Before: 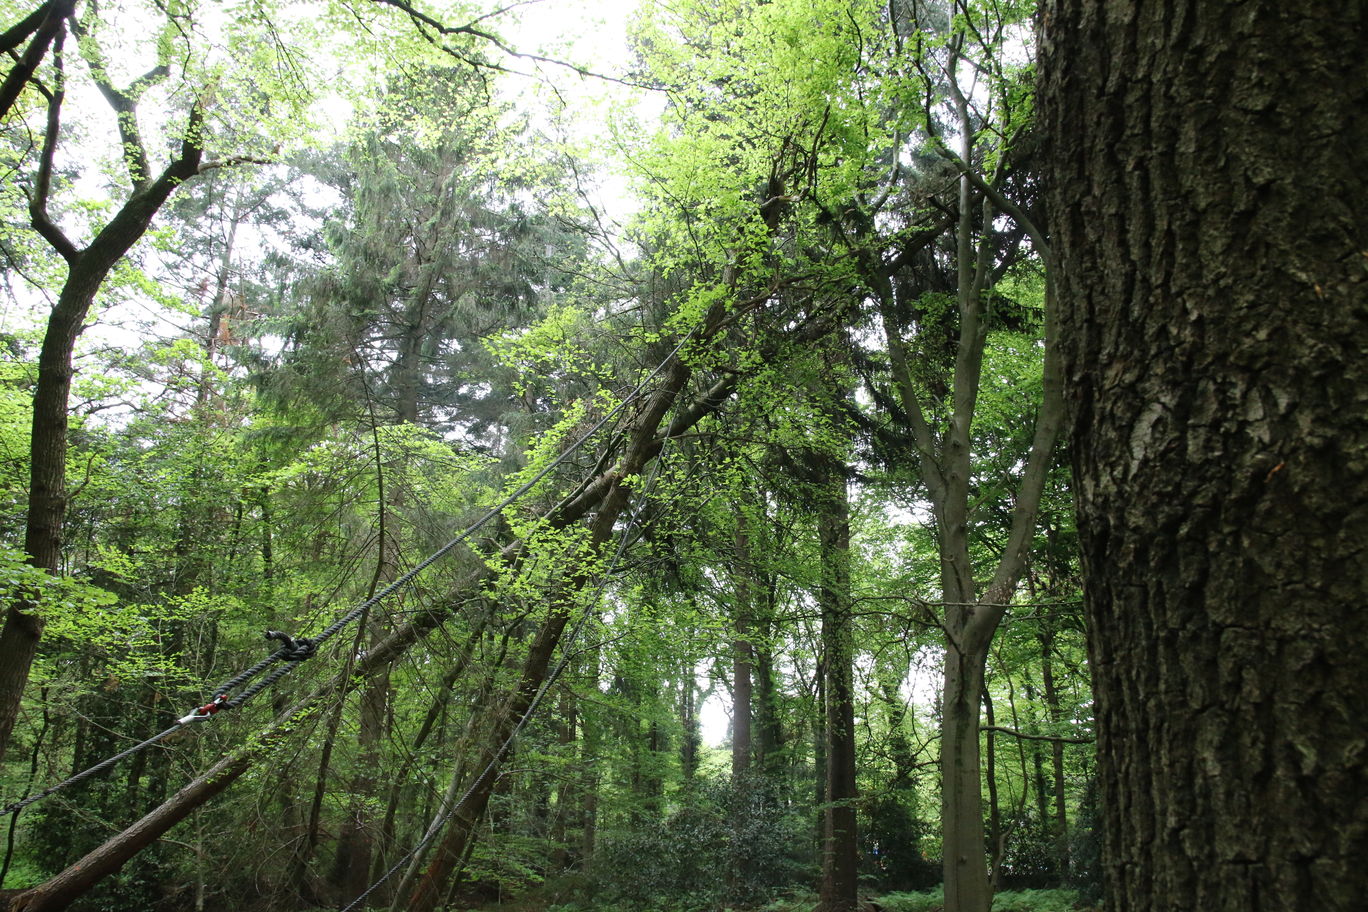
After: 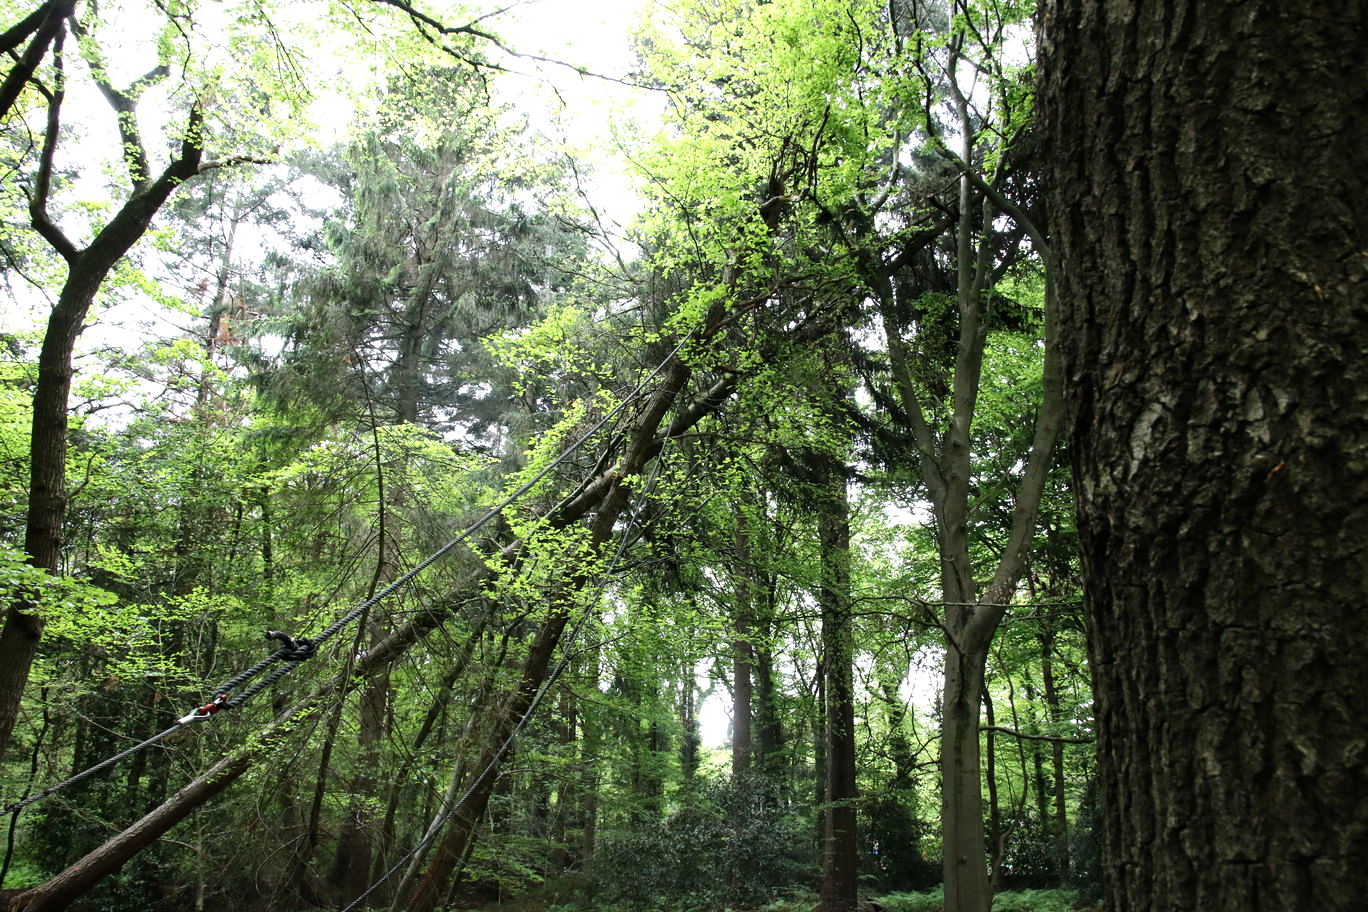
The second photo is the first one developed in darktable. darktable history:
contrast equalizer: octaves 7, y [[0.6 ×6], [0.55 ×6], [0 ×6], [0 ×6], [0 ×6]], mix 0.15
tone equalizer: -8 EV -0.417 EV, -7 EV -0.389 EV, -6 EV -0.333 EV, -5 EV -0.222 EV, -3 EV 0.222 EV, -2 EV 0.333 EV, -1 EV 0.389 EV, +0 EV 0.417 EV, edges refinement/feathering 500, mask exposure compensation -1.57 EV, preserve details no
